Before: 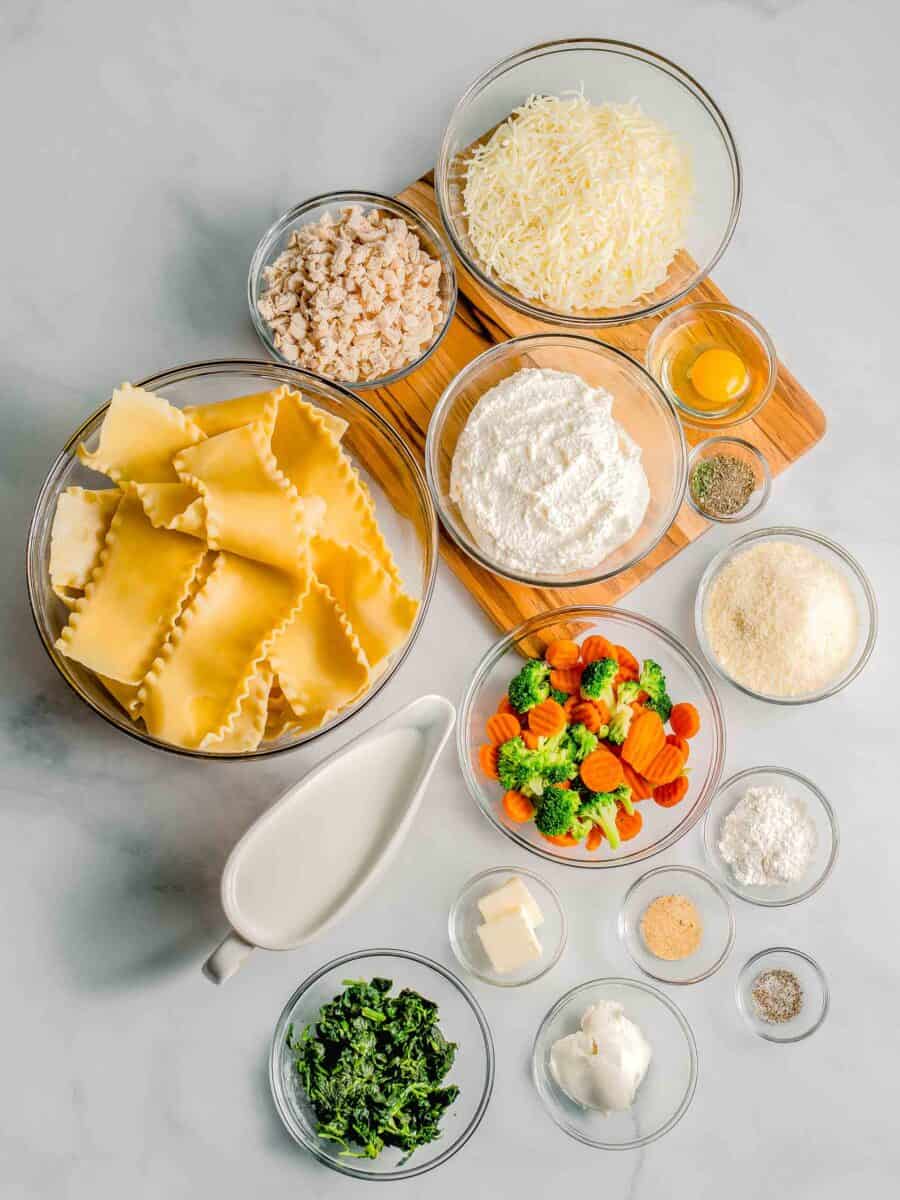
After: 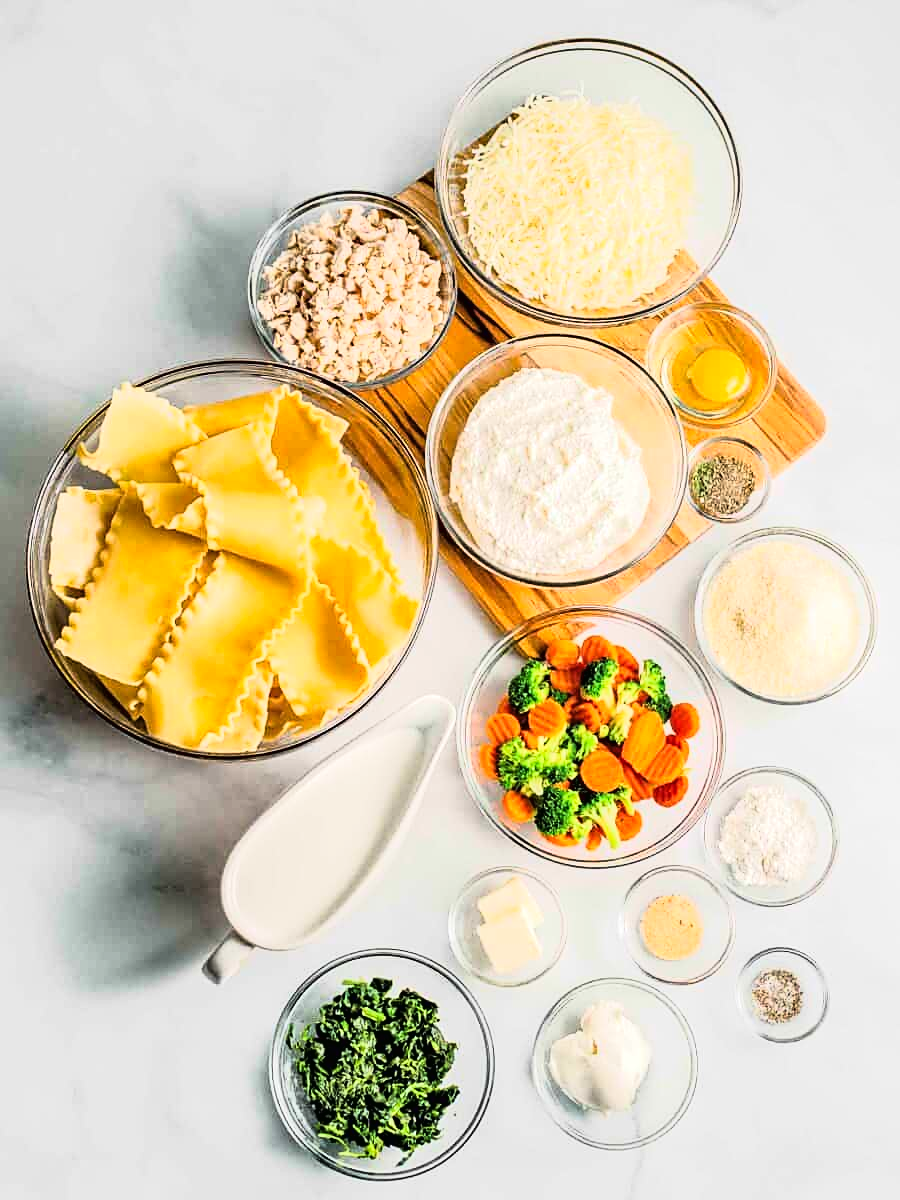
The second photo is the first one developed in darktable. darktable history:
tone curve: curves: ch0 [(0.016, 0.011) (0.084, 0.026) (0.469, 0.508) (0.721, 0.862) (1, 1)], color space Lab, linked channels, preserve colors none
sharpen: on, module defaults
